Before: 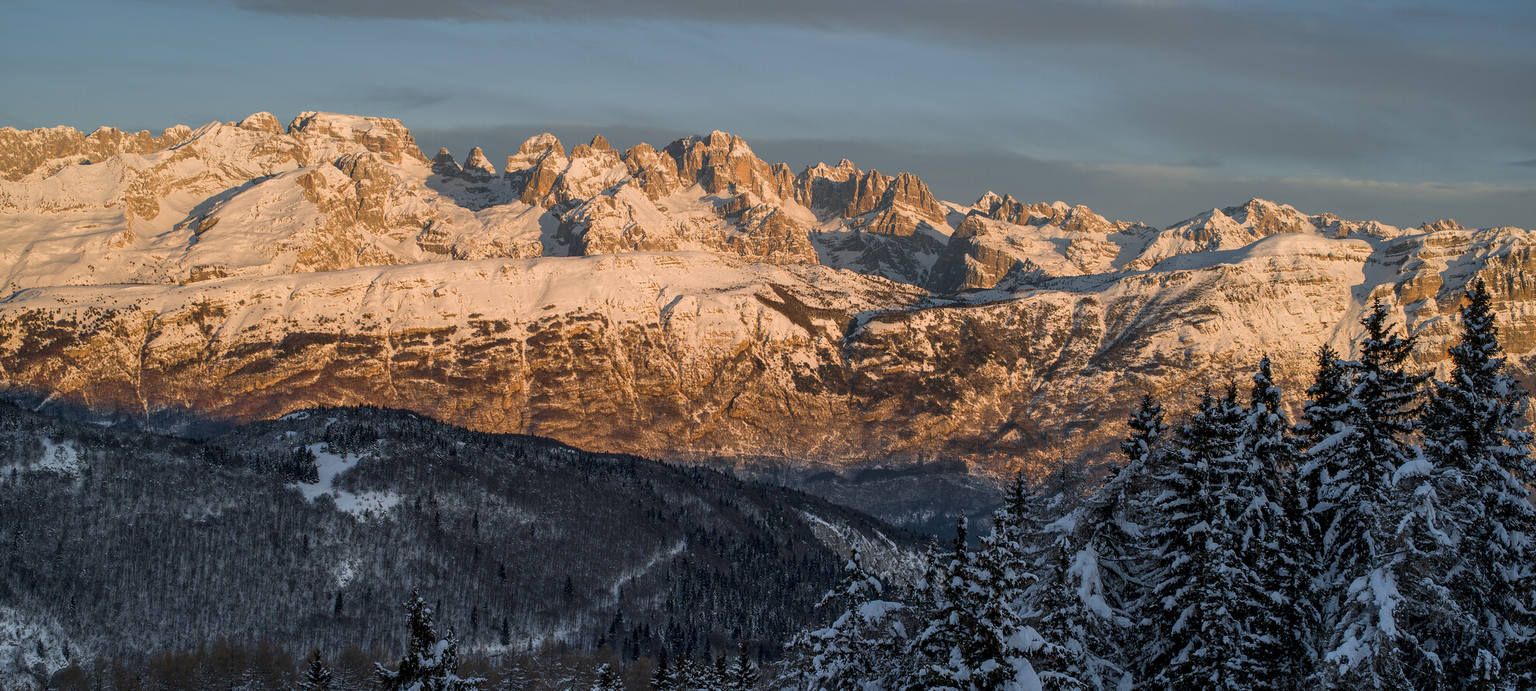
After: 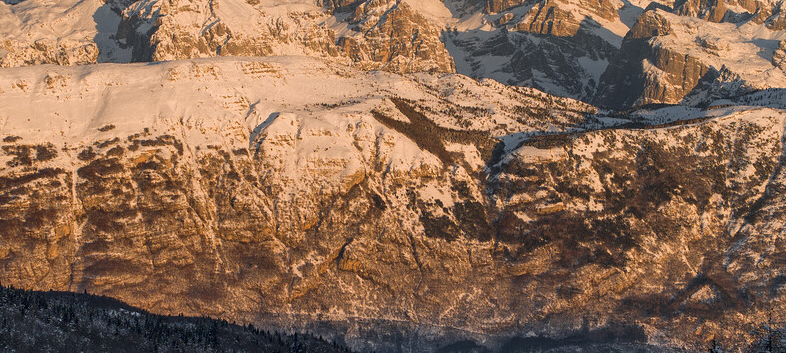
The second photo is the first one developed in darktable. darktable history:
crop: left 30.363%, top 30.095%, right 29.916%, bottom 30.273%
